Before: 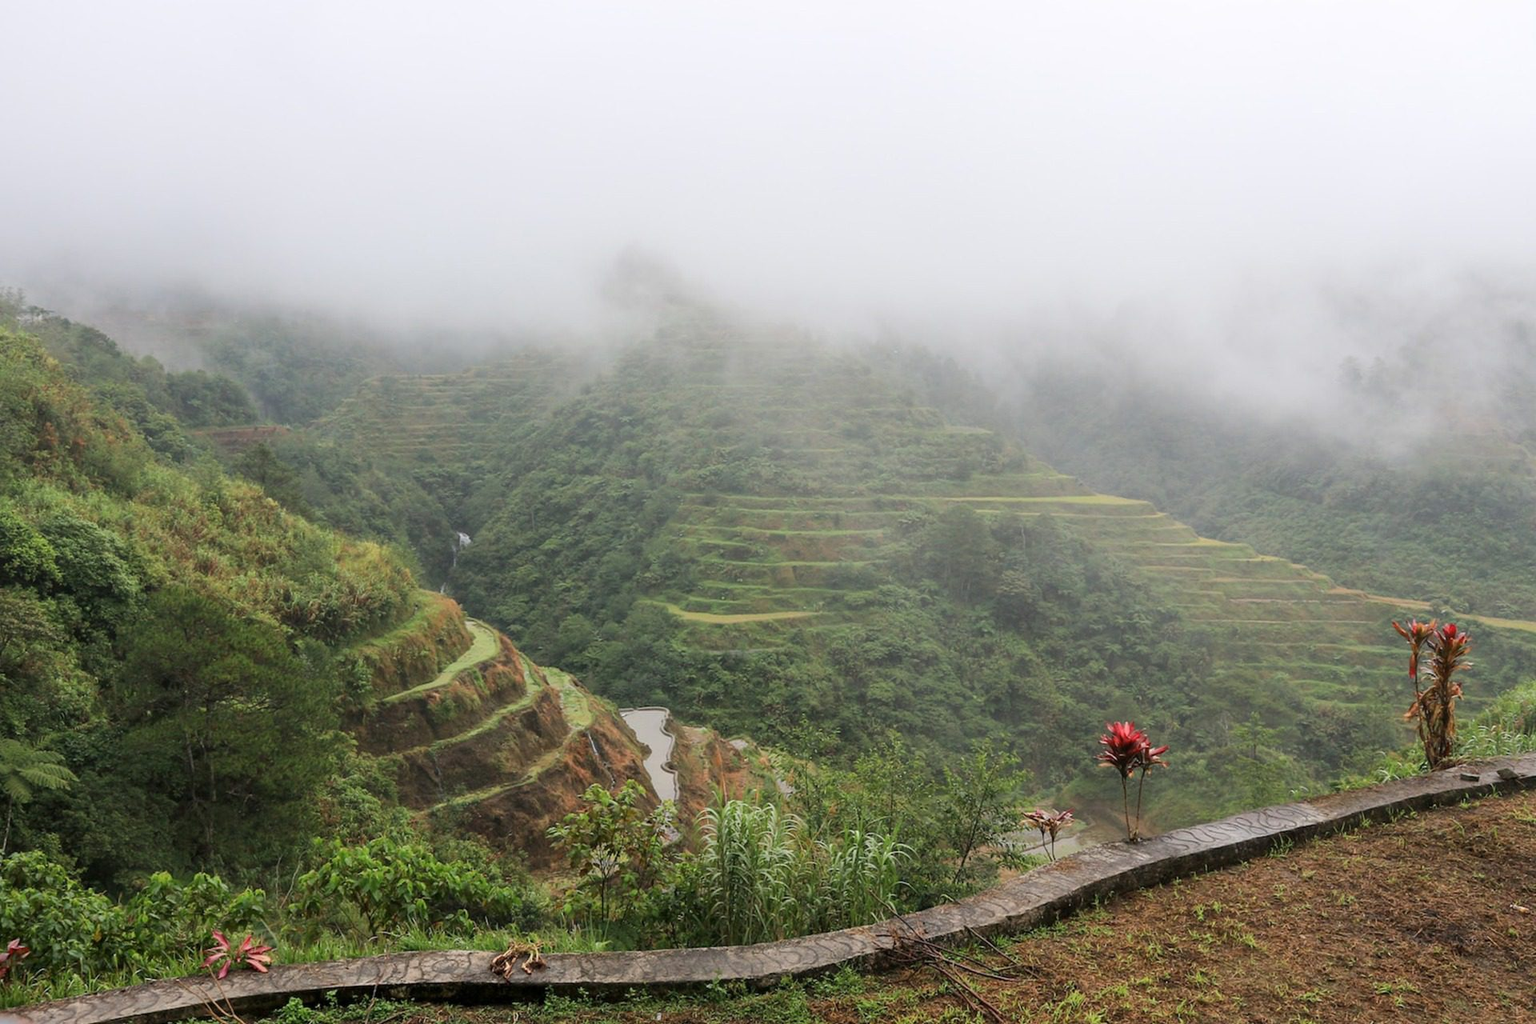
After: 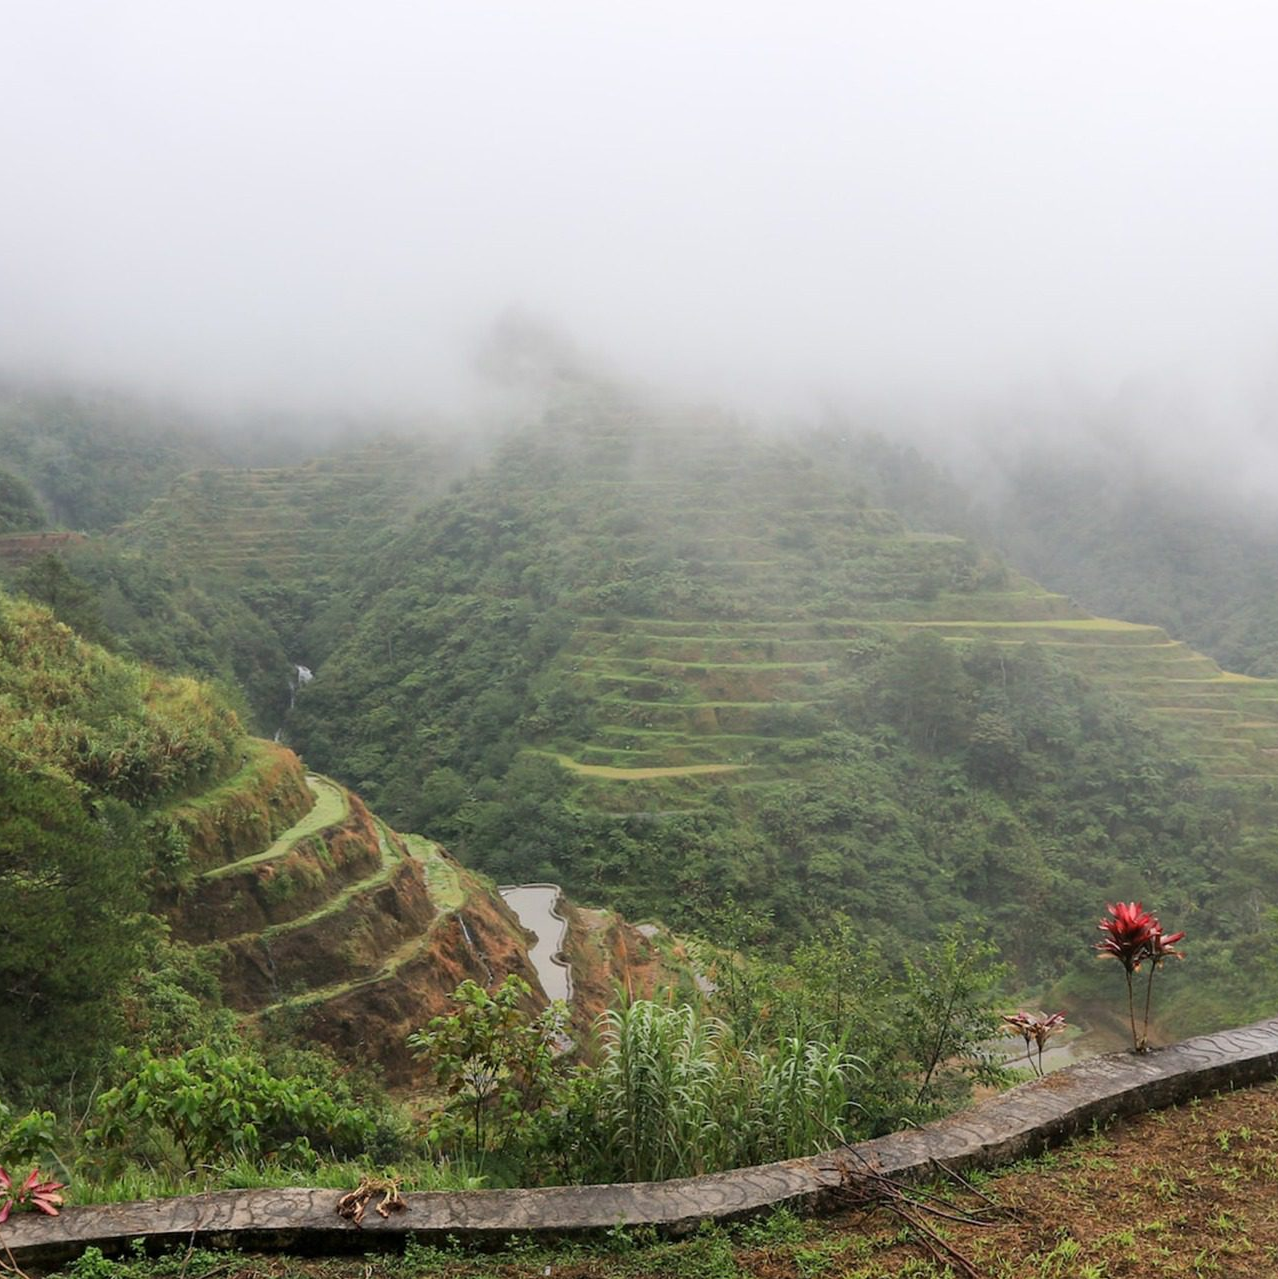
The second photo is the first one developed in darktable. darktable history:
crop and rotate: left 14.408%, right 18.979%
